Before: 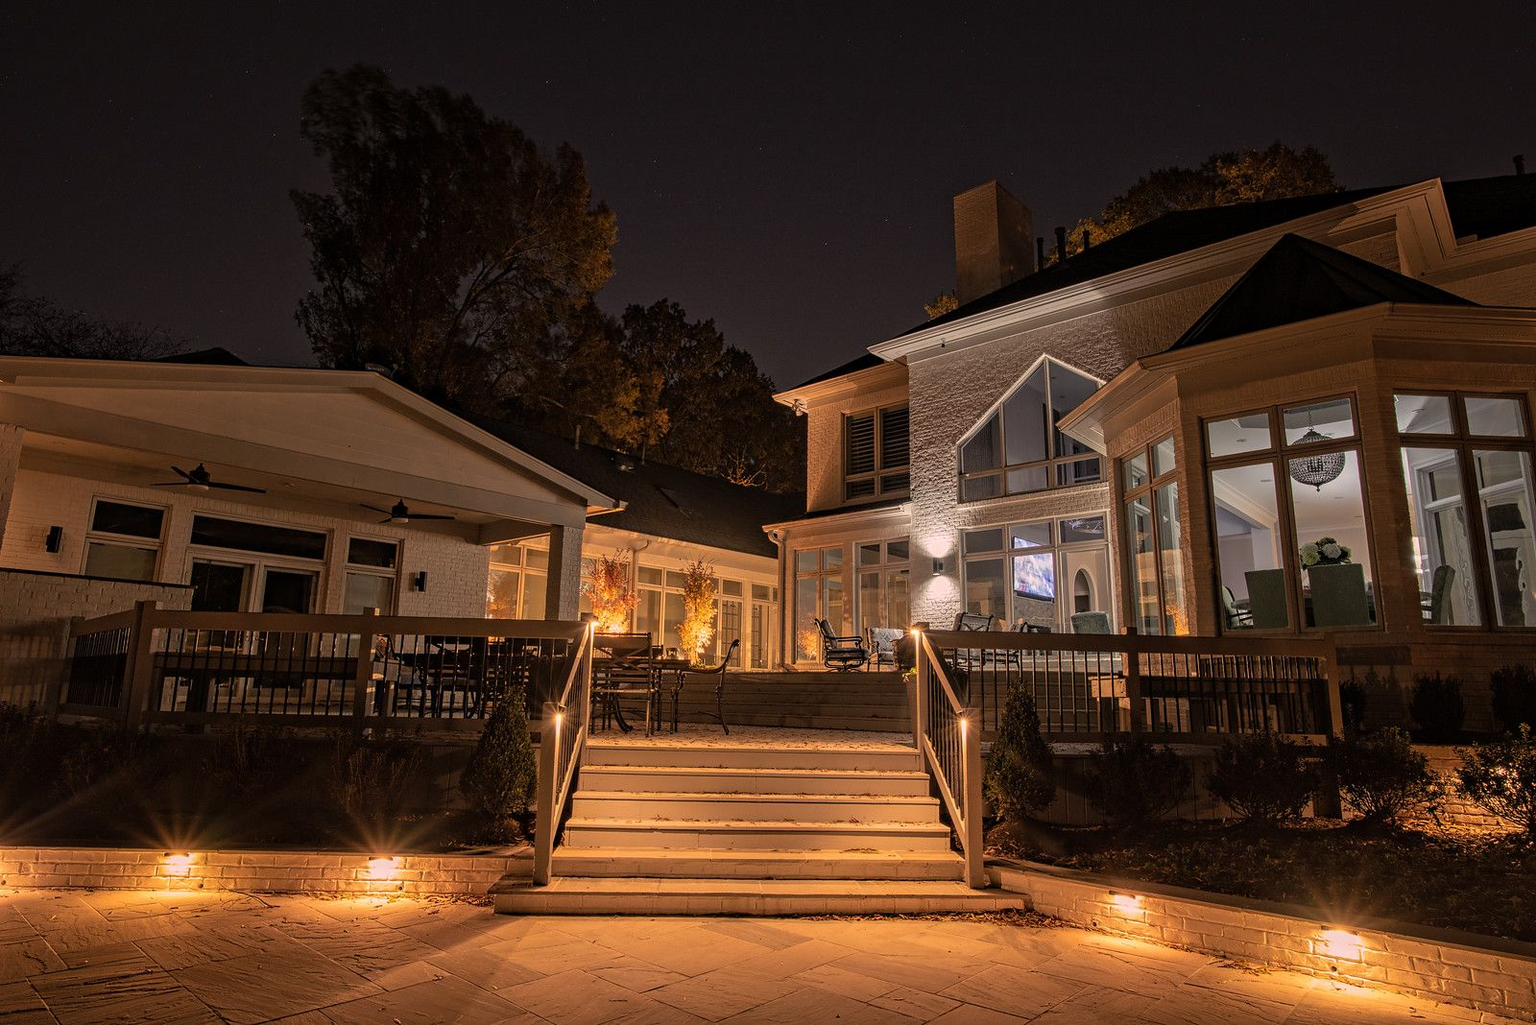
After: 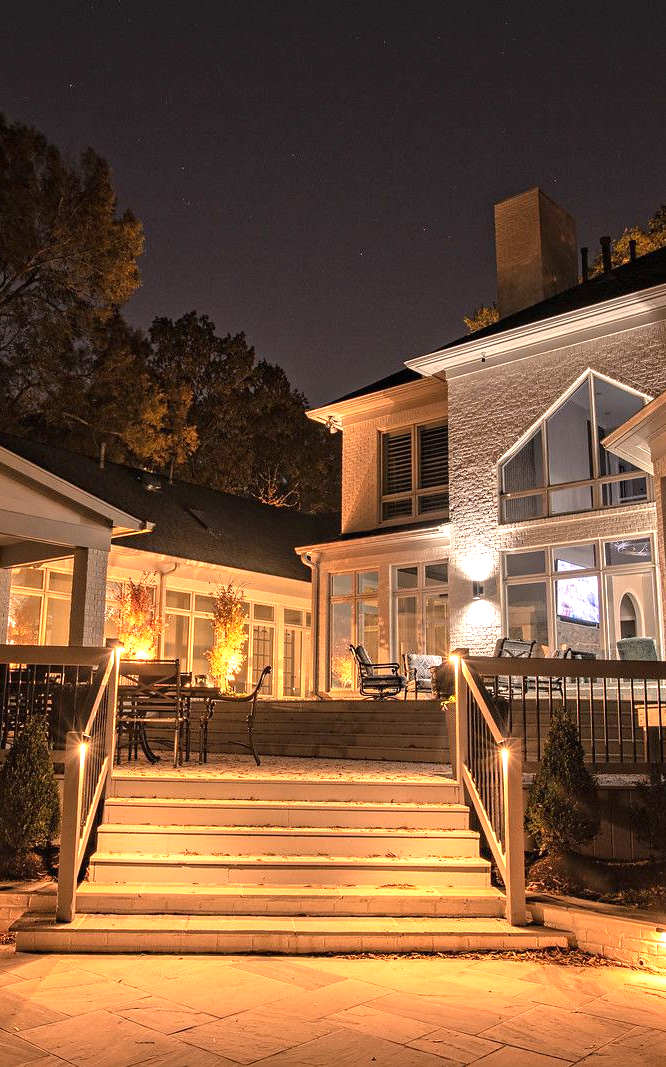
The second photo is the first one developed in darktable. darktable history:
exposure: black level correction 0, exposure 1.1 EV, compensate highlight preservation false
crop: left 31.229%, right 27.105%
